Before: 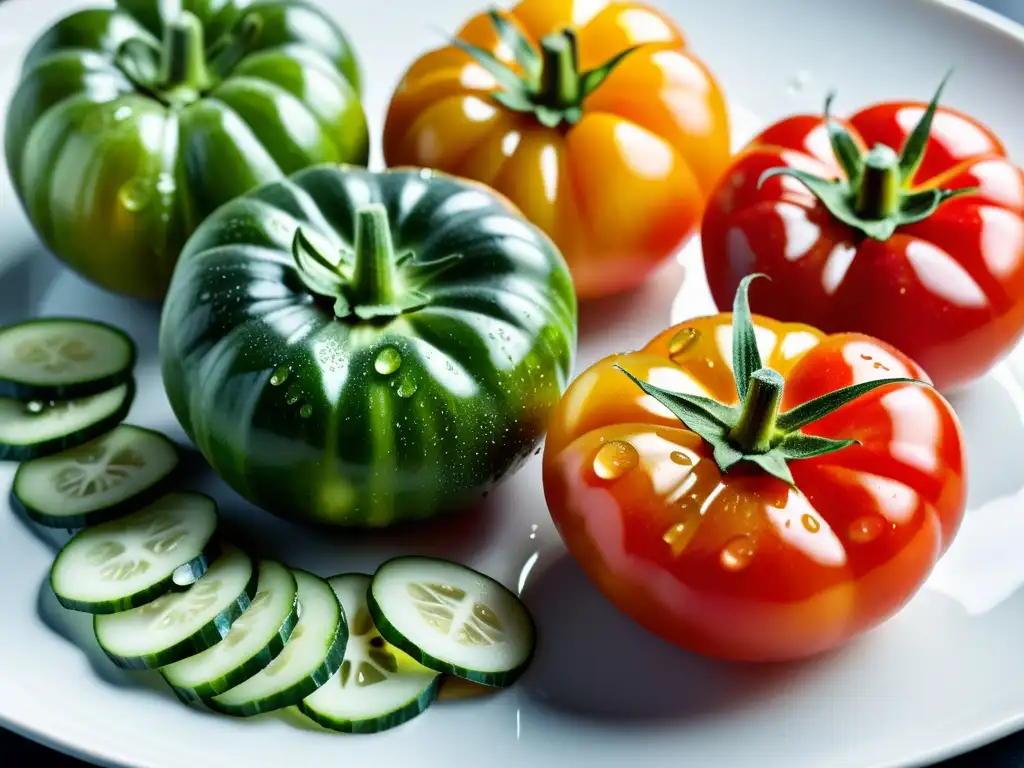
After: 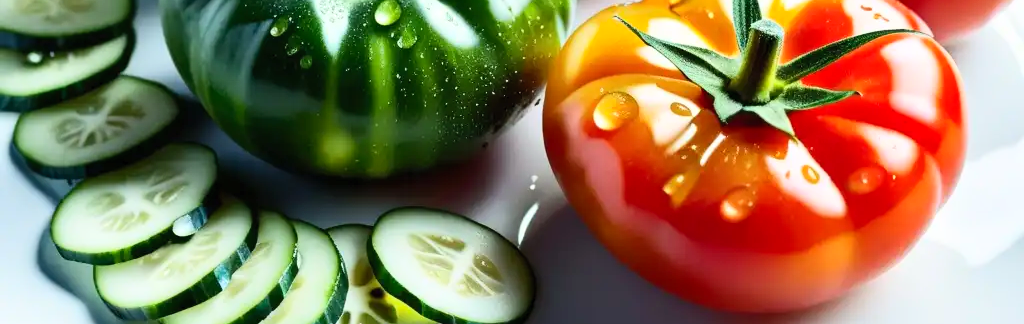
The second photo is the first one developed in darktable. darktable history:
contrast brightness saturation: contrast 0.2, brightness 0.15, saturation 0.14
crop: top 45.551%, bottom 12.262%
